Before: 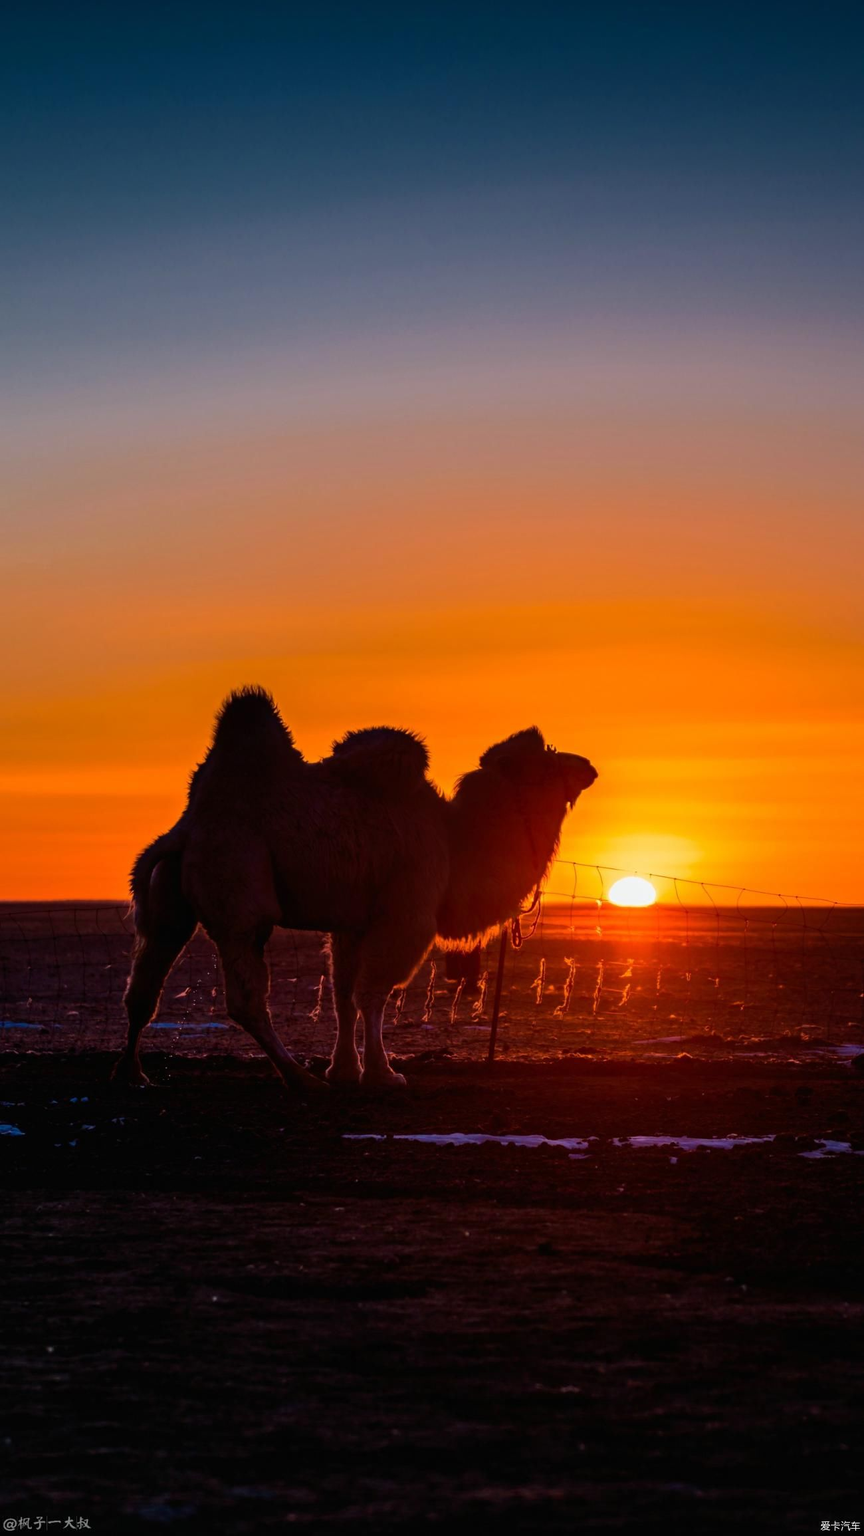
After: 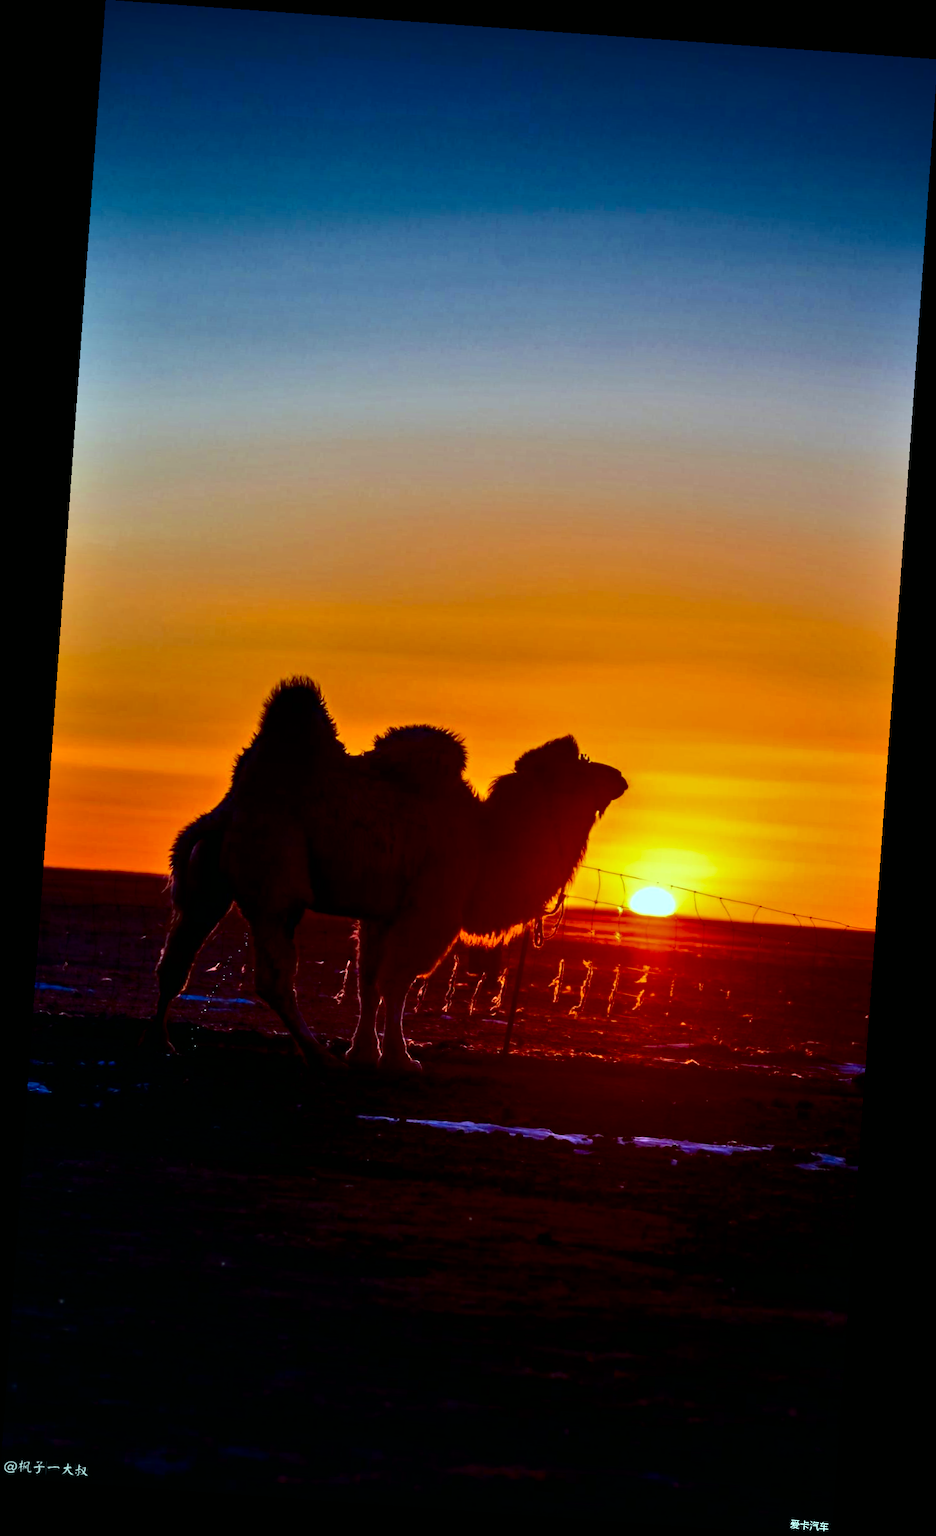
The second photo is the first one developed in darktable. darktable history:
contrast brightness saturation: contrast 0.24, brightness -0.24, saturation 0.14
rotate and perspective: rotation 4.1°, automatic cropping off
tone equalizer: -7 EV 0.15 EV, -6 EV 0.6 EV, -5 EV 1.15 EV, -4 EV 1.33 EV, -3 EV 1.15 EV, -2 EV 0.6 EV, -1 EV 0.15 EV, mask exposure compensation -0.5 EV
color balance: mode lift, gamma, gain (sRGB), lift [0.997, 0.979, 1.021, 1.011], gamma [1, 1.084, 0.916, 0.998], gain [1, 0.87, 1.13, 1.101], contrast 4.55%, contrast fulcrum 38.24%, output saturation 104.09%
